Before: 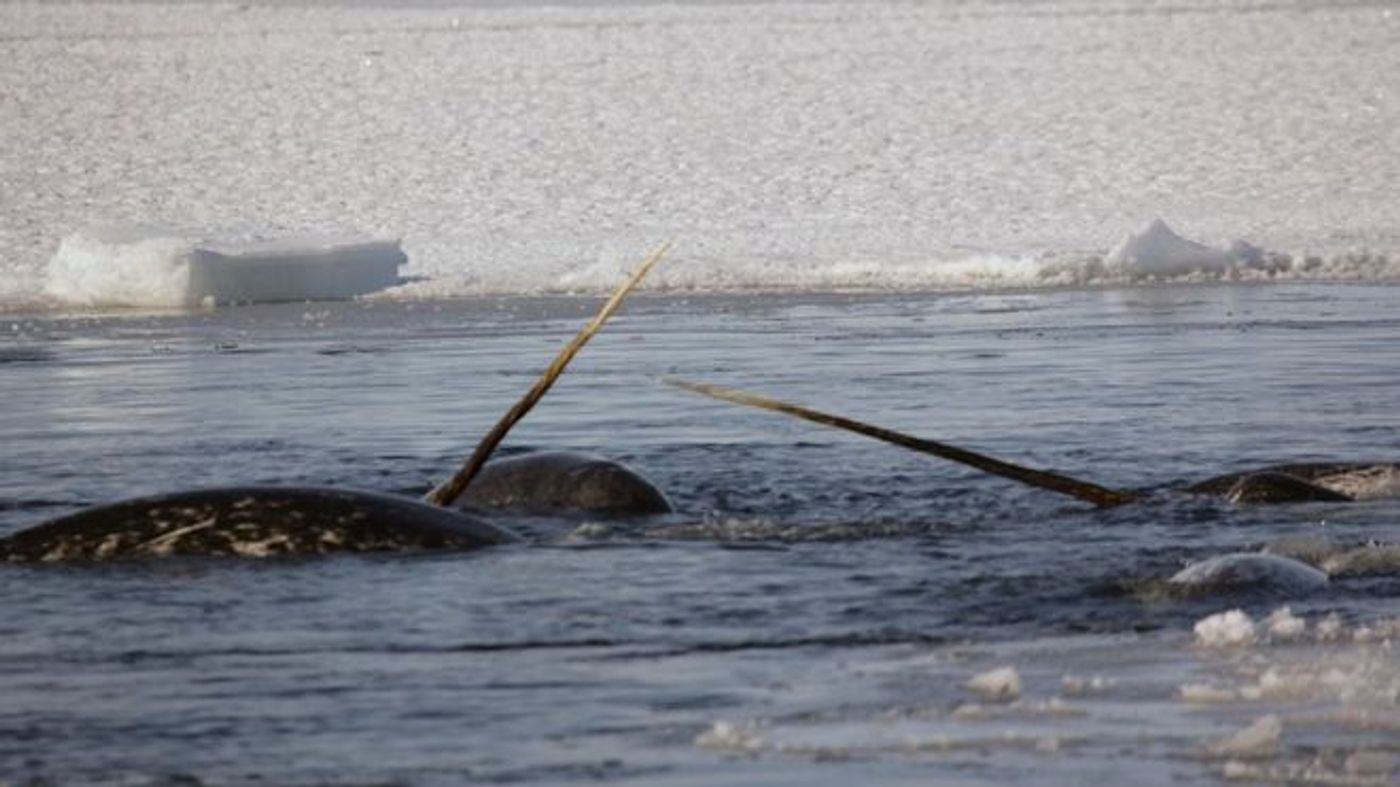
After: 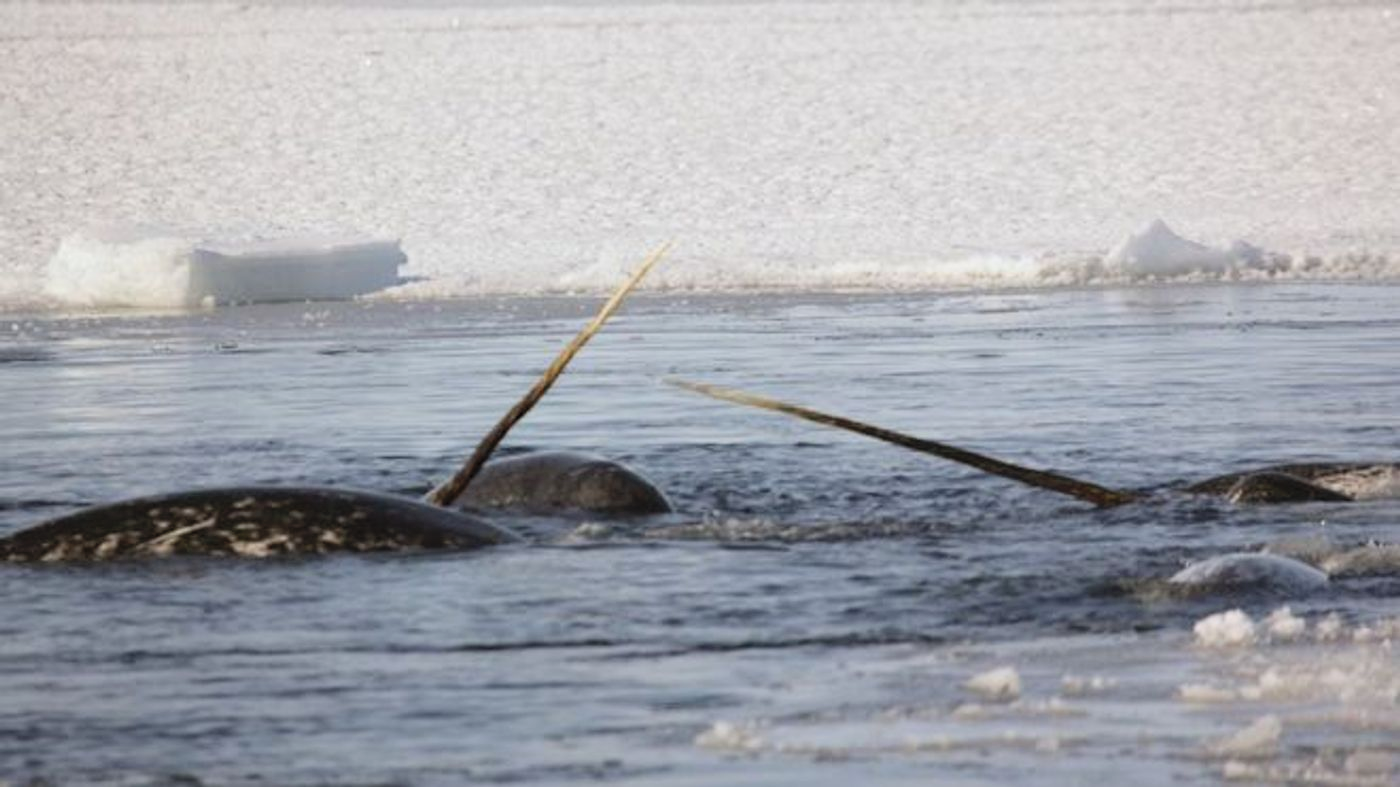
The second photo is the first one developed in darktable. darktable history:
contrast brightness saturation: contrast 0.138, brightness 0.223
